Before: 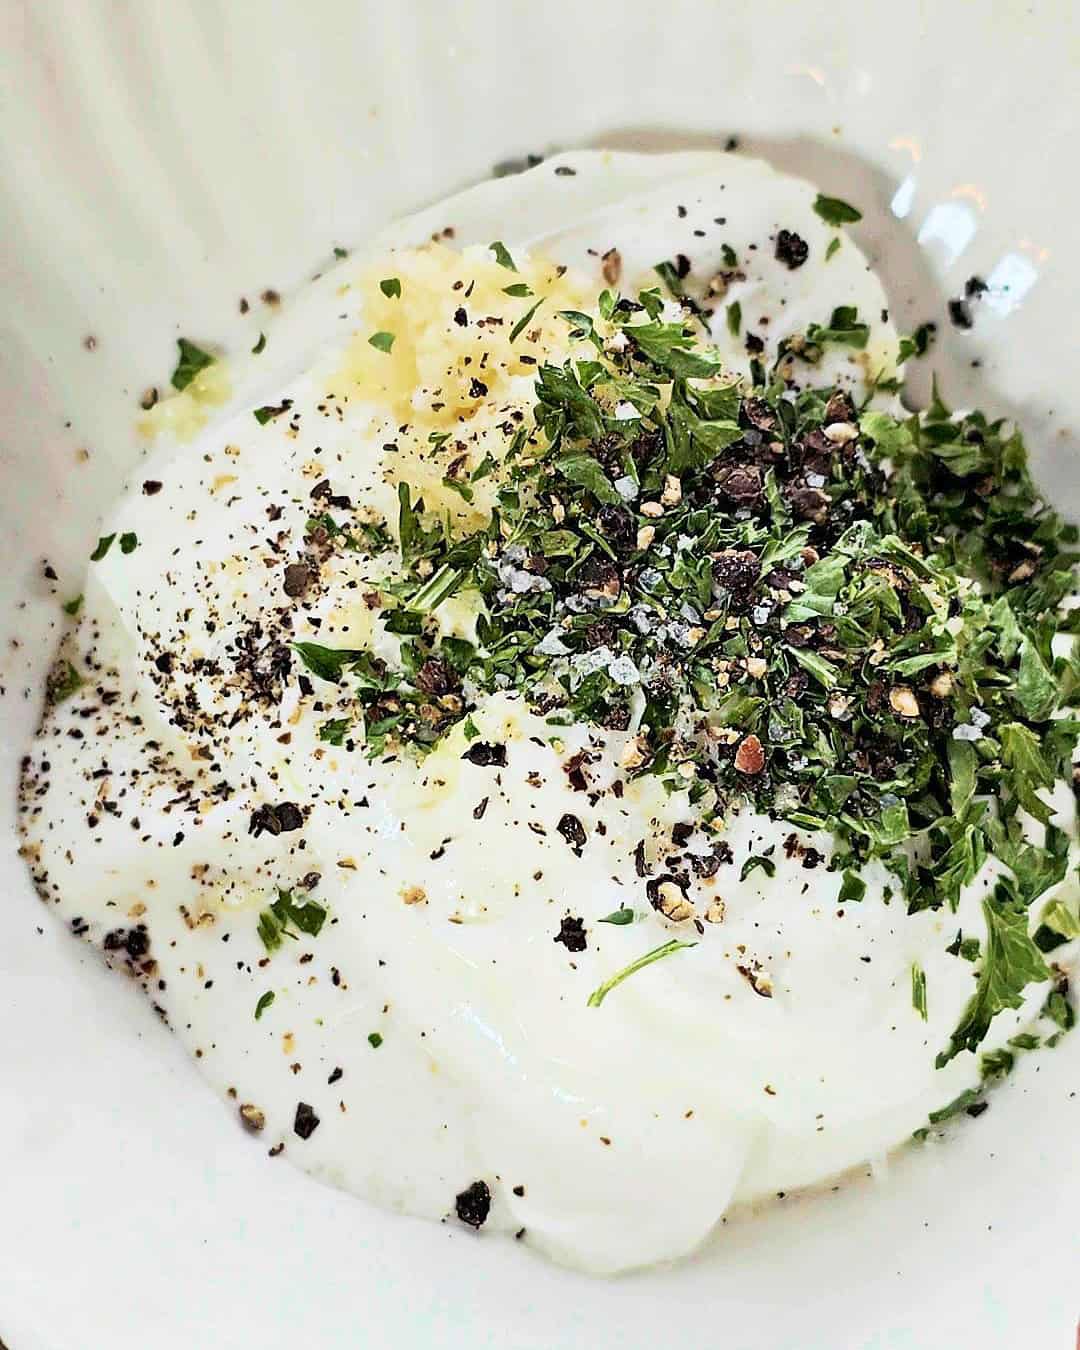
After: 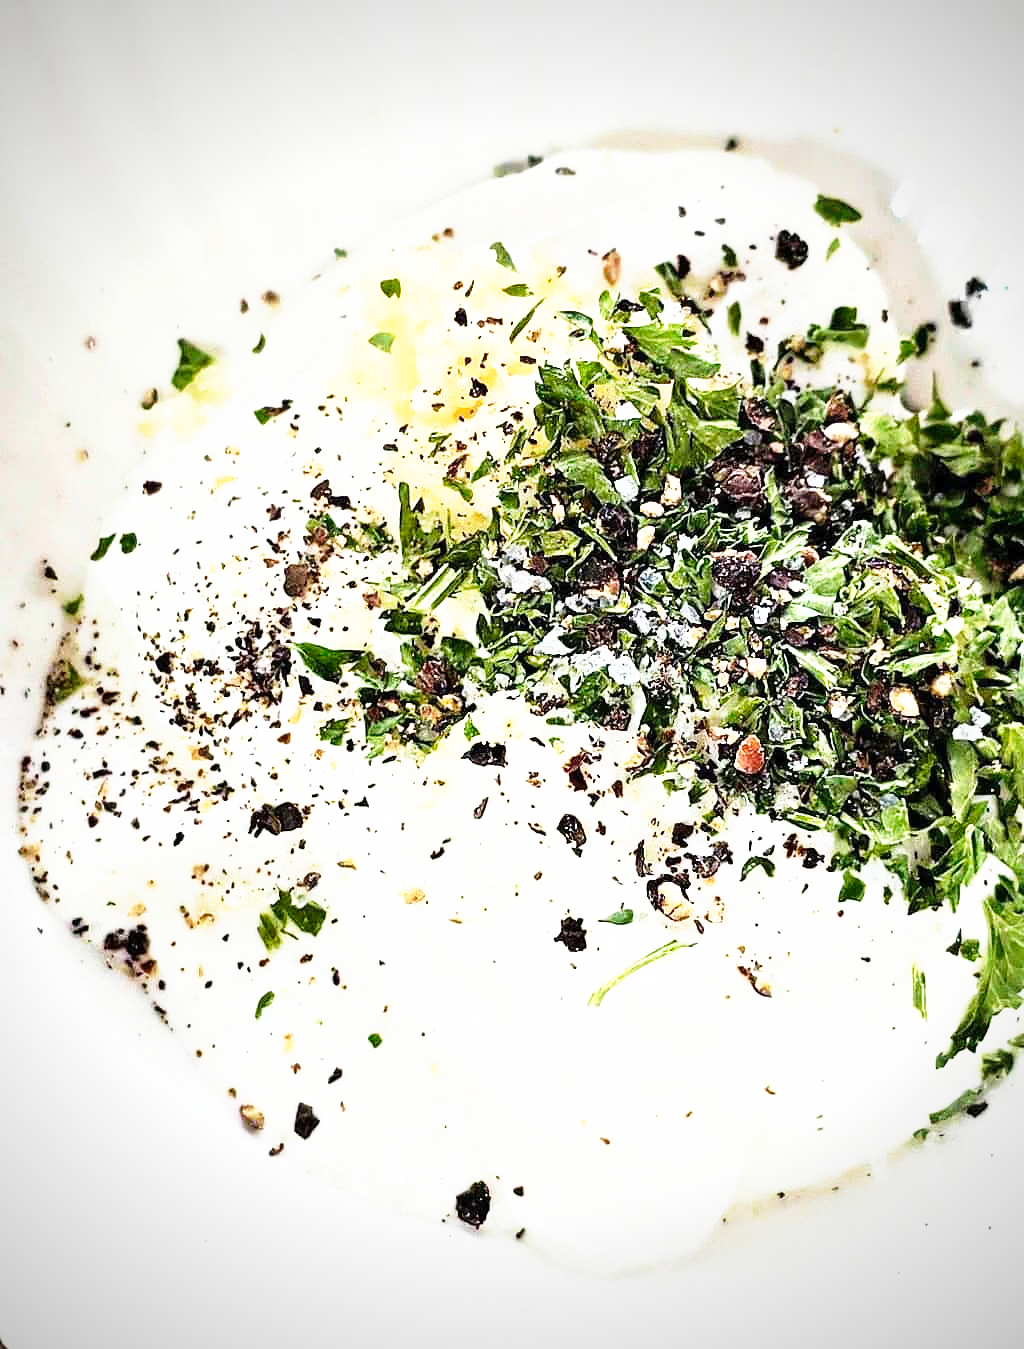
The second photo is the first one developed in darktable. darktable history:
base curve: curves: ch0 [(0, 0) (0.026, 0.03) (0.109, 0.232) (0.351, 0.748) (0.669, 0.968) (1, 1)], preserve colors none
crop and rotate: right 5.167%
vignetting: on, module defaults
